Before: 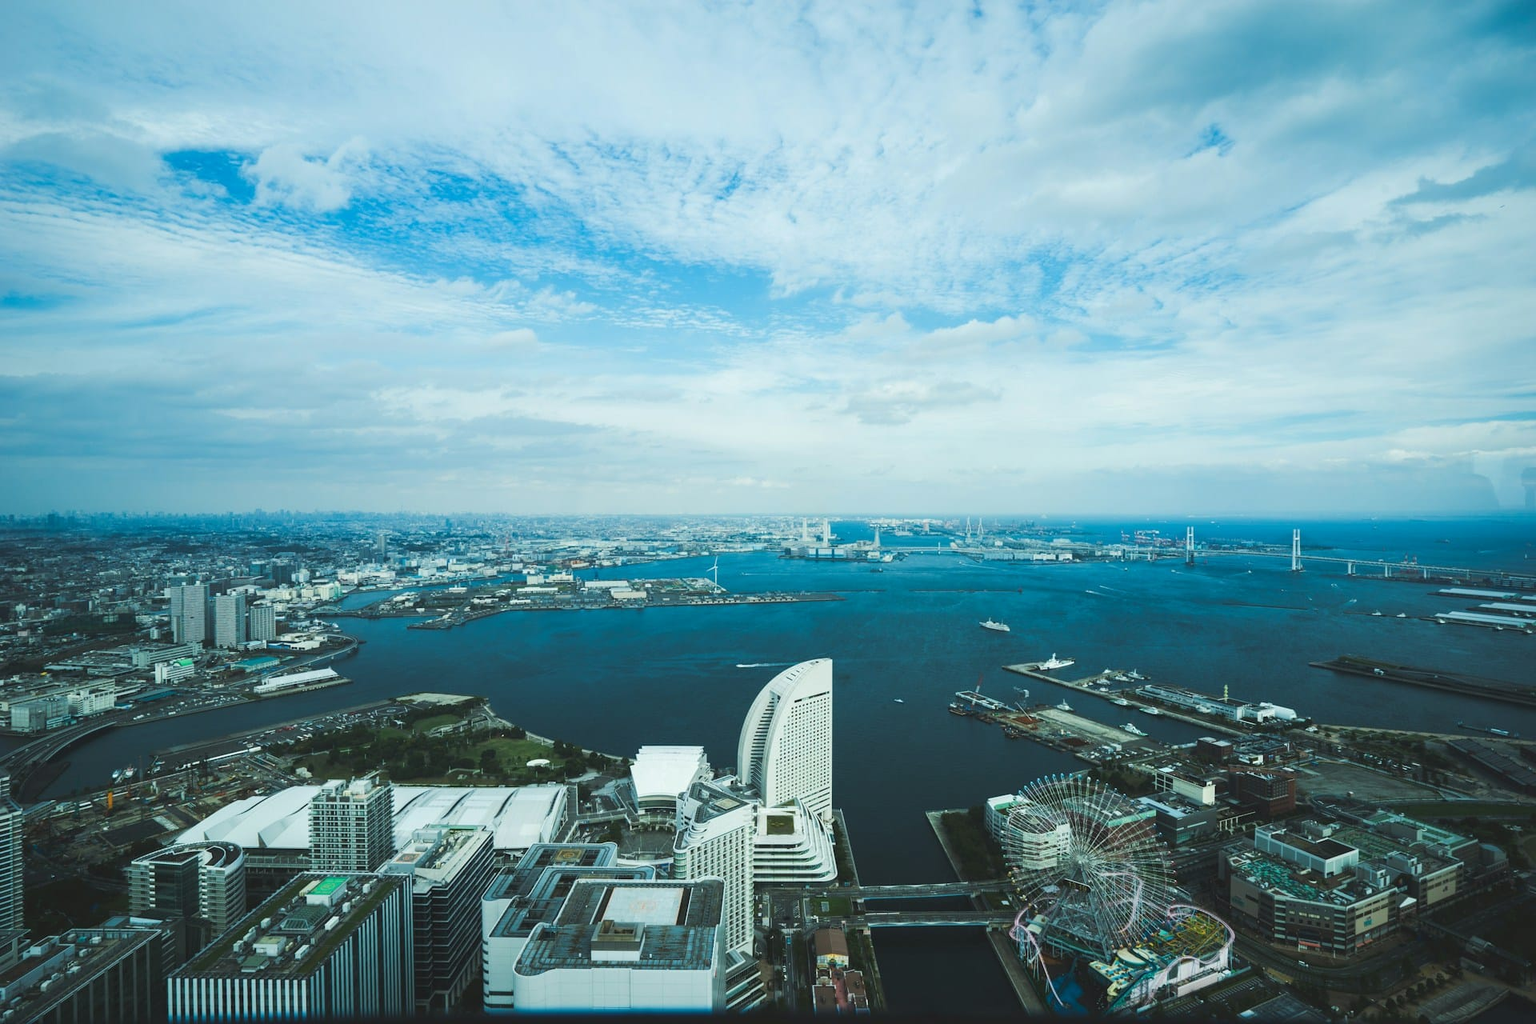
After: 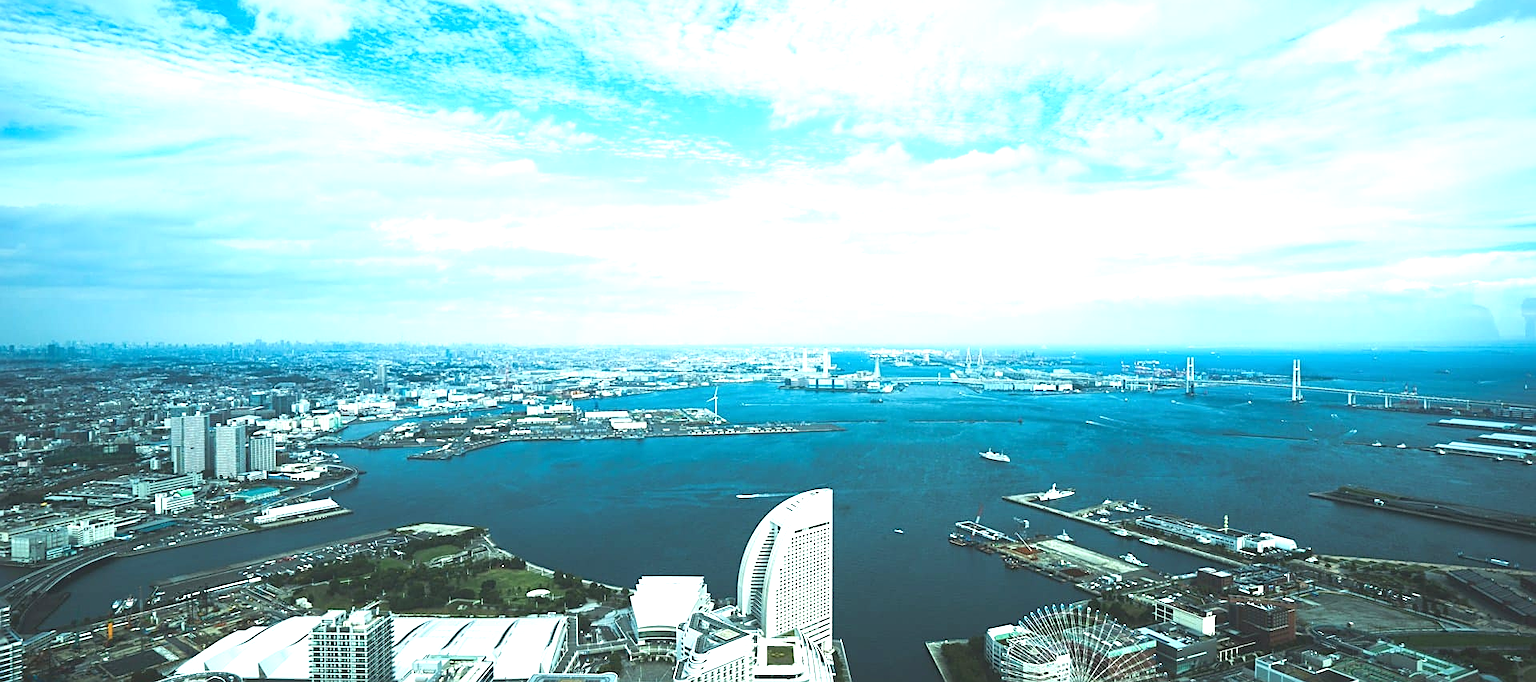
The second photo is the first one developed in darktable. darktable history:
crop: top 16.636%, bottom 16.703%
exposure: black level correction 0, exposure 1.001 EV, compensate exposure bias true, compensate highlight preservation false
sharpen: on, module defaults
